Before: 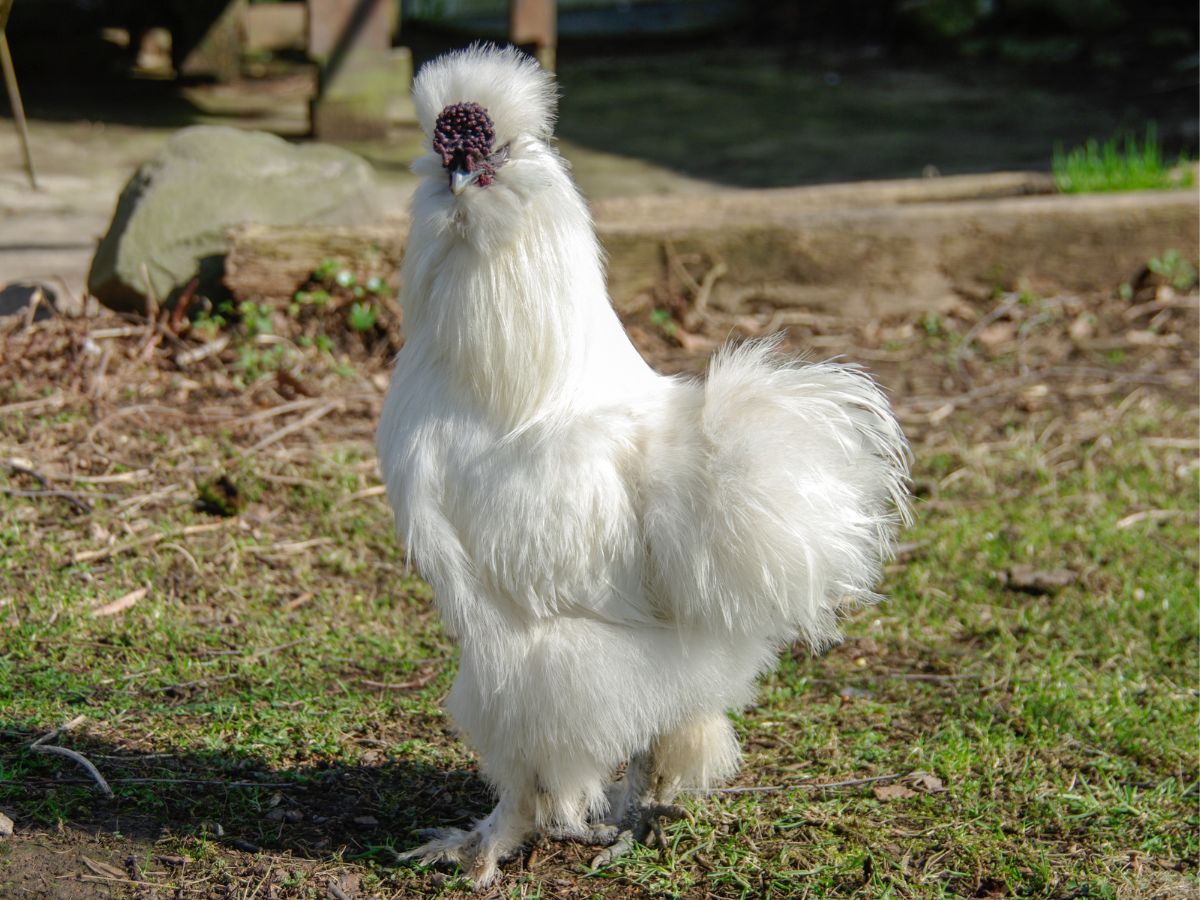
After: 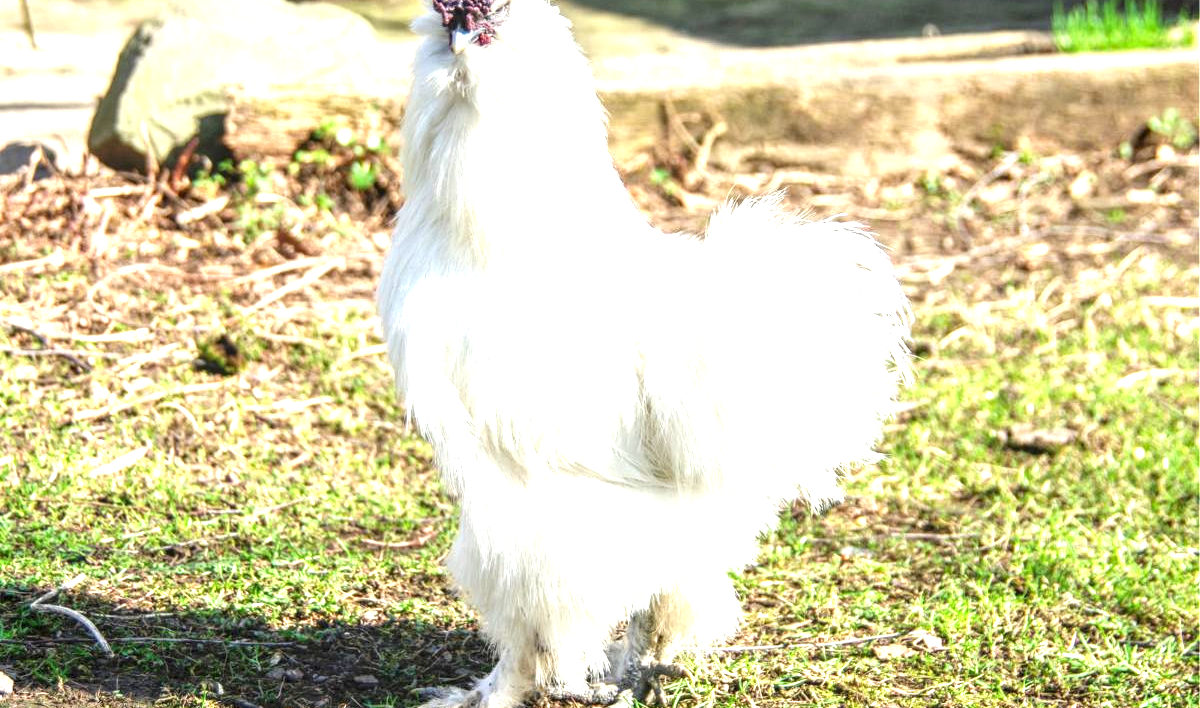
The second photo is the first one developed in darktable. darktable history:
local contrast: detail 130%
exposure: black level correction 0, exposure 1.9 EV, compensate highlight preservation false
crop and rotate: top 15.774%, bottom 5.506%
